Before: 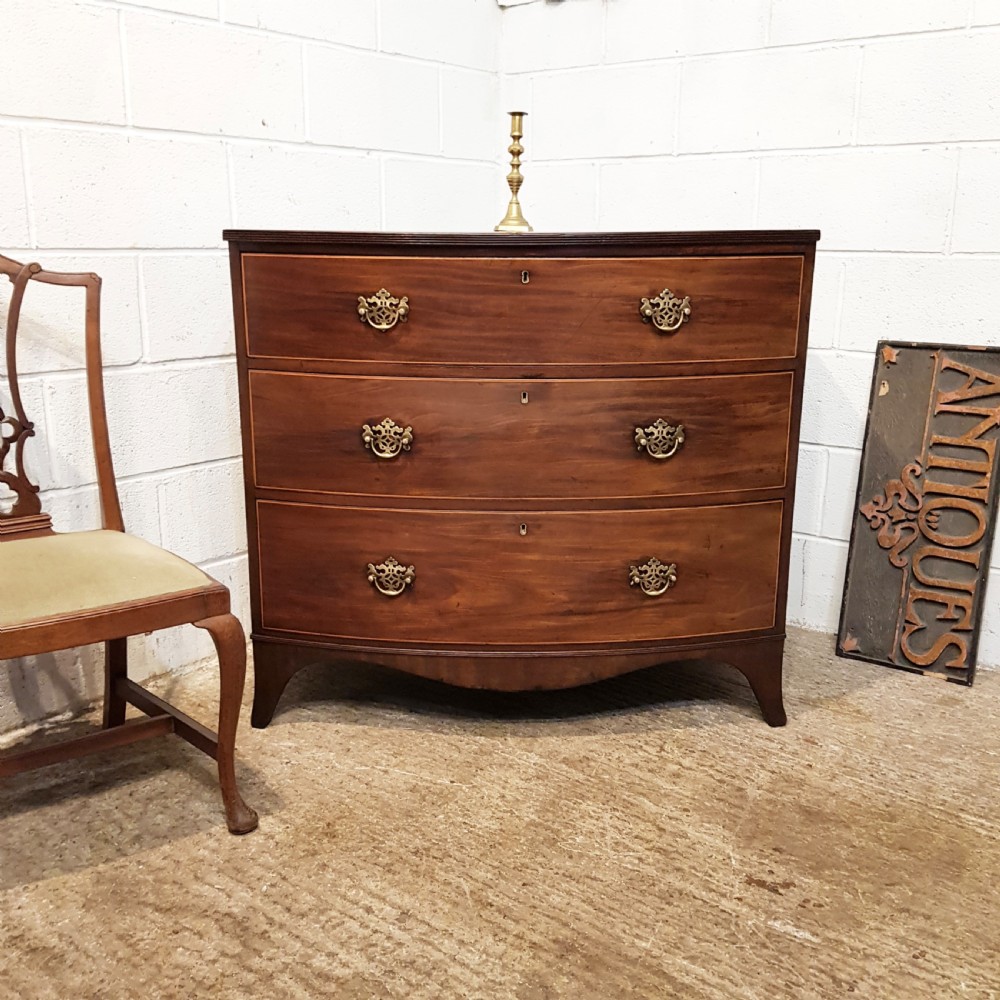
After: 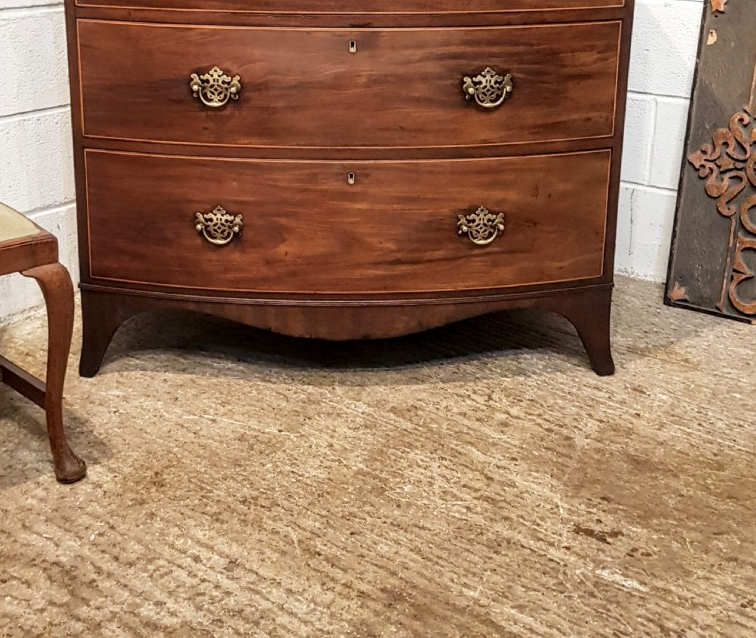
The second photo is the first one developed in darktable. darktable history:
crop and rotate: left 17.299%, top 35.115%, right 7.015%, bottom 1.024%
local contrast: detail 130%
